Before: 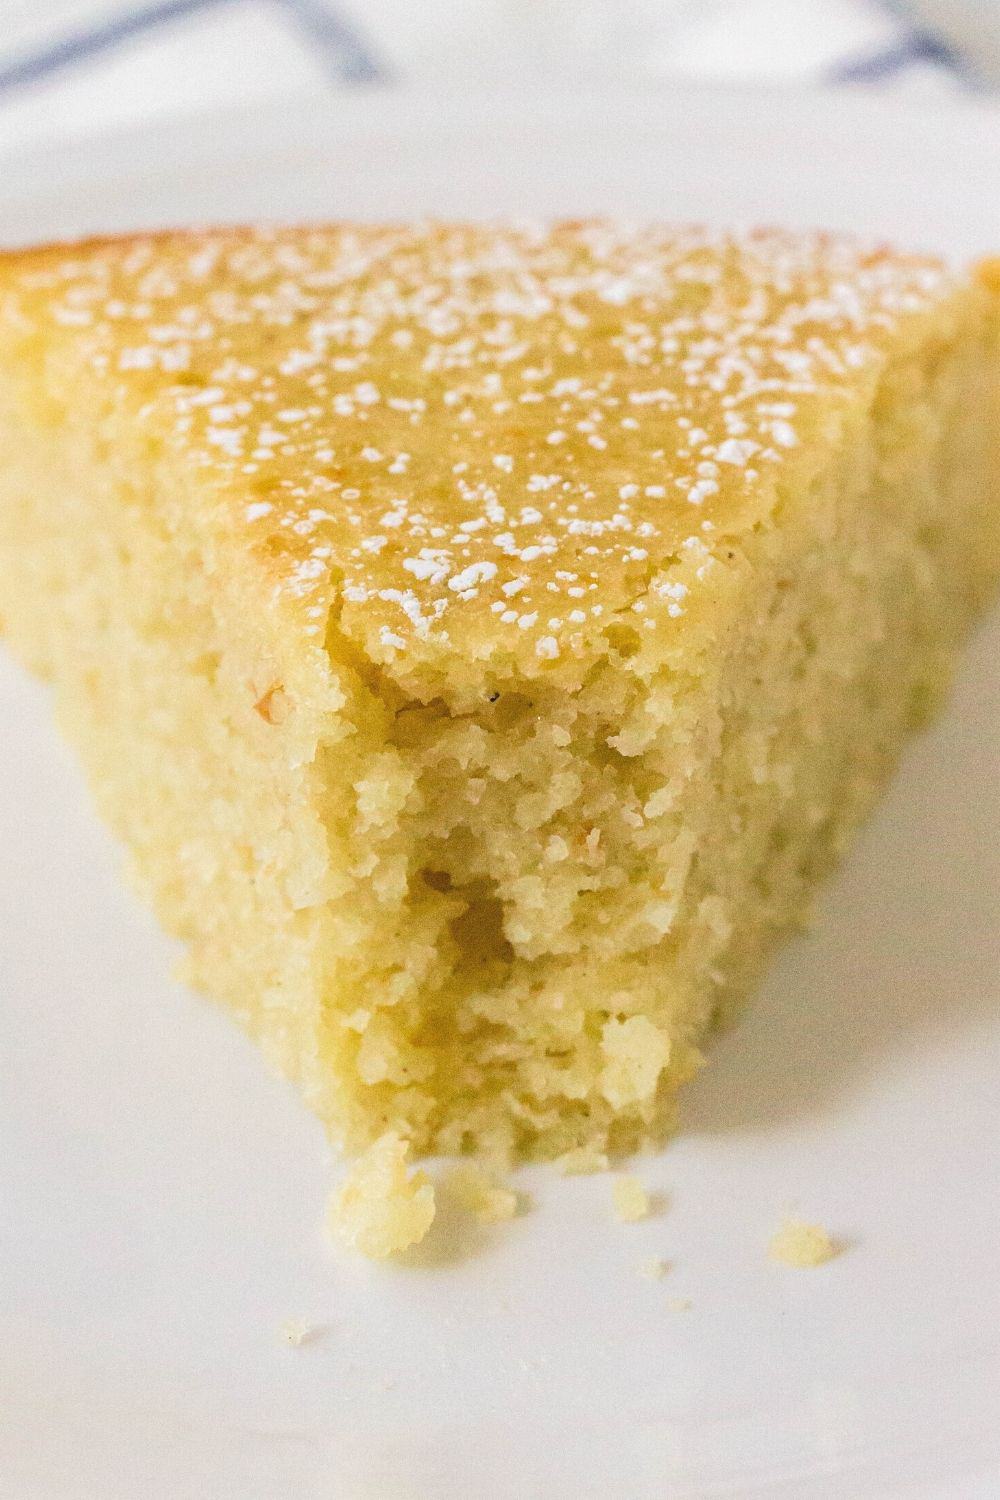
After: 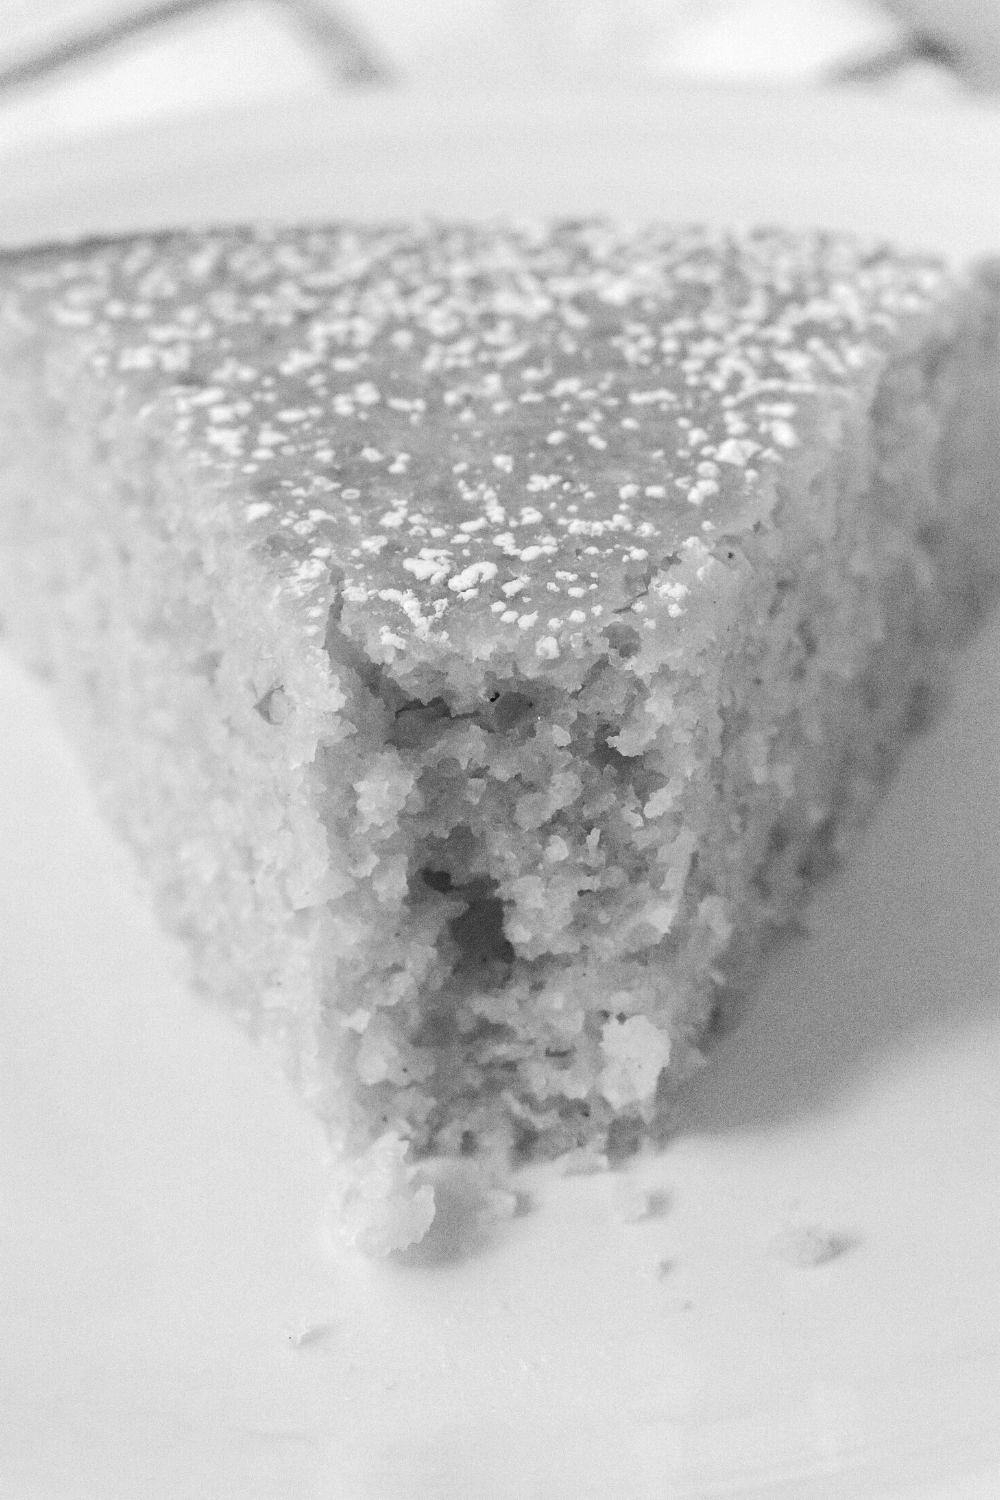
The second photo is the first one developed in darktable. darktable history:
tone equalizer: -8 EV -0.782 EV, -7 EV -0.702 EV, -6 EV -0.63 EV, -5 EV -0.4 EV, -3 EV 0.373 EV, -2 EV 0.6 EV, -1 EV 0.697 EV, +0 EV 0.759 EV, edges refinement/feathering 500, mask exposure compensation -1.57 EV, preserve details no
exposure: exposure -0.489 EV, compensate highlight preservation false
color calibration: output gray [0.267, 0.423, 0.261, 0], illuminant Planckian (black body), x 0.378, y 0.375, temperature 4062.26 K
